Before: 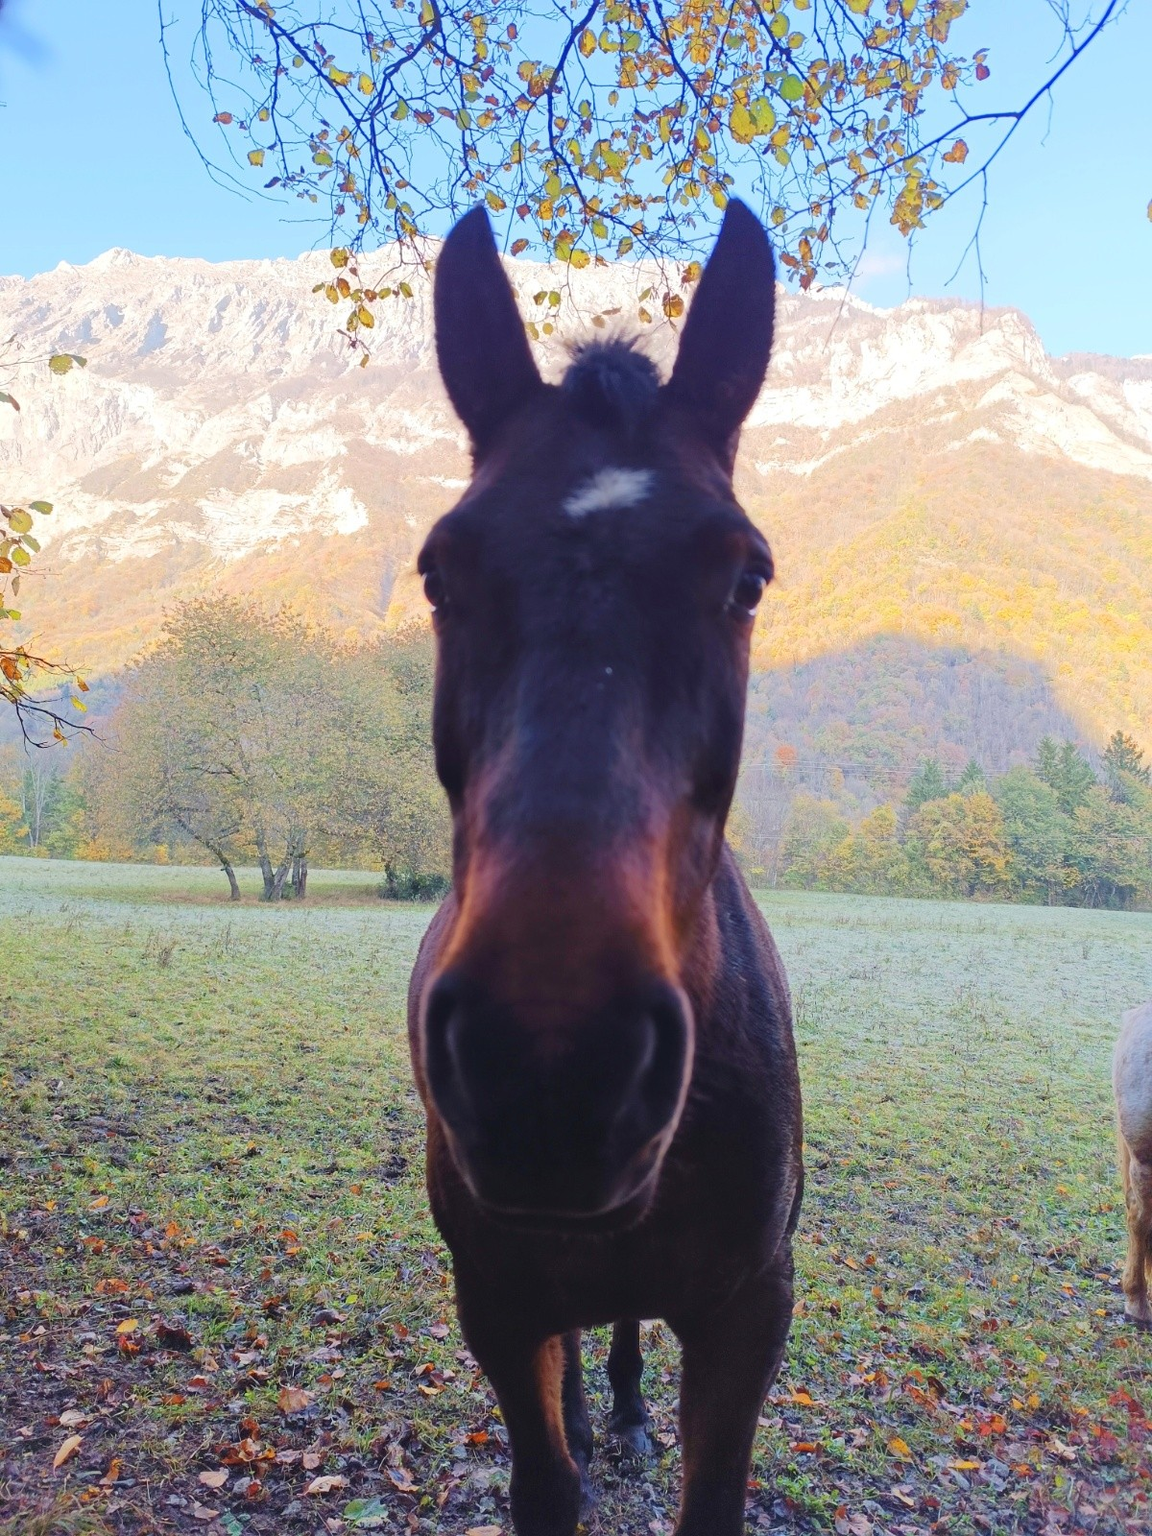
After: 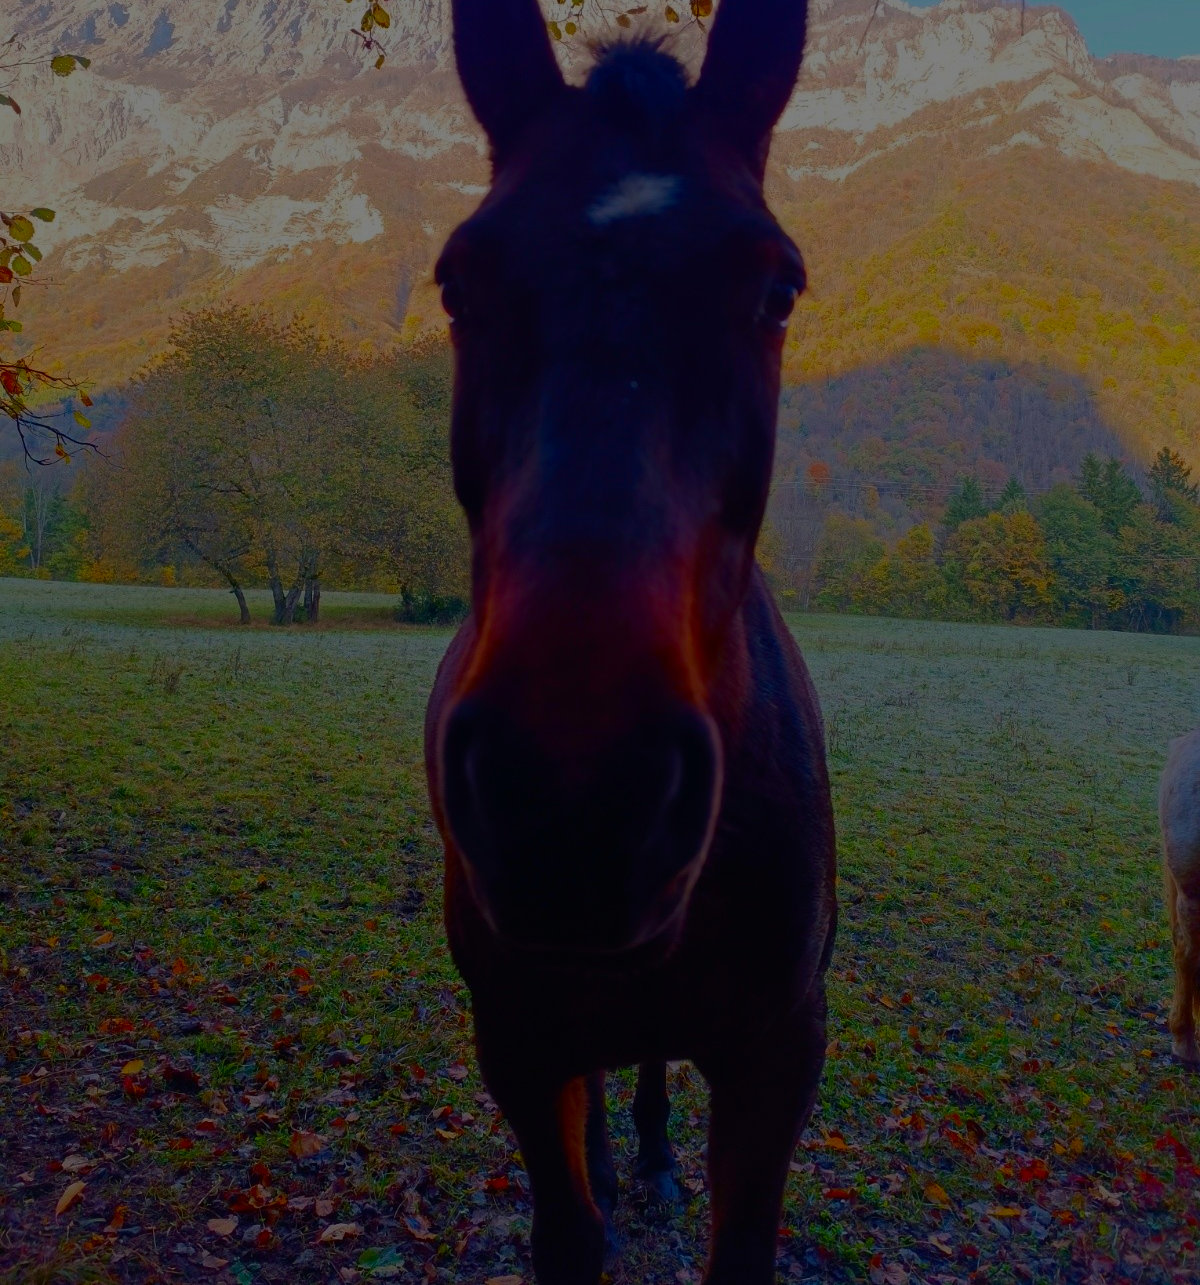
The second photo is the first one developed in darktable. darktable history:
color zones: curves: ch1 [(0.25, 0.5) (0.747, 0.71)]
contrast brightness saturation: contrast 0.263, brightness 0.023, saturation 0.89
exposure: exposure -2.372 EV, compensate exposure bias true, compensate highlight preservation false
crop and rotate: top 19.632%
